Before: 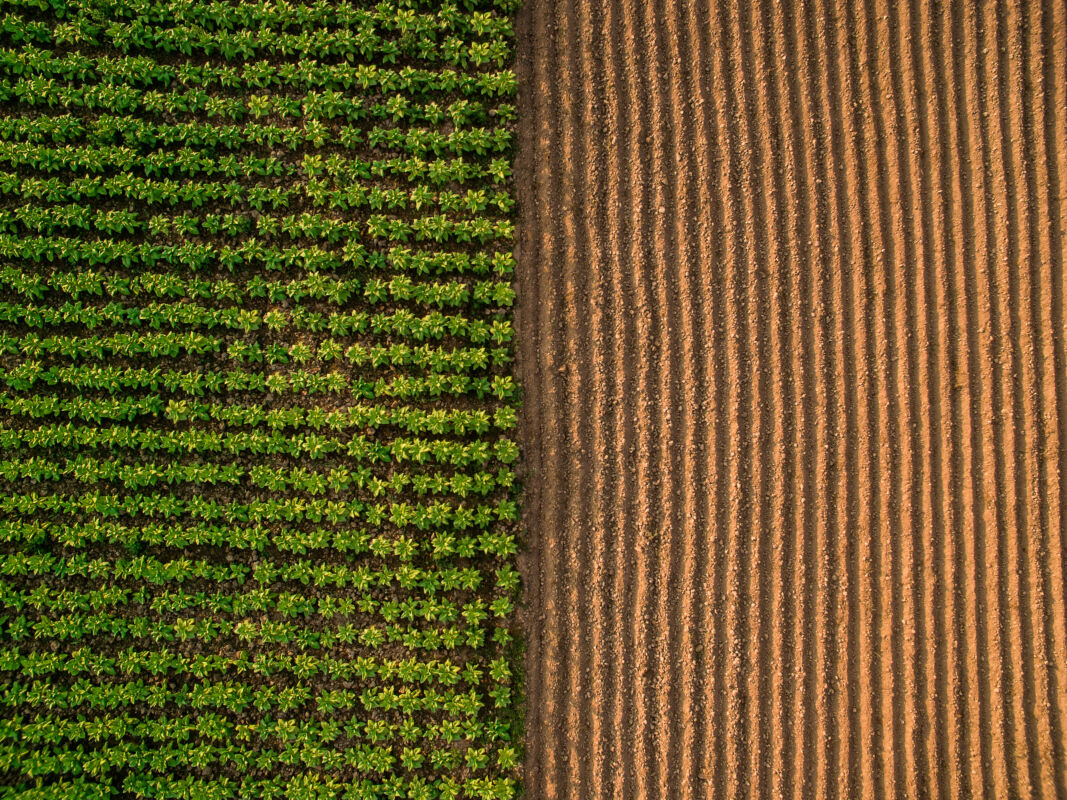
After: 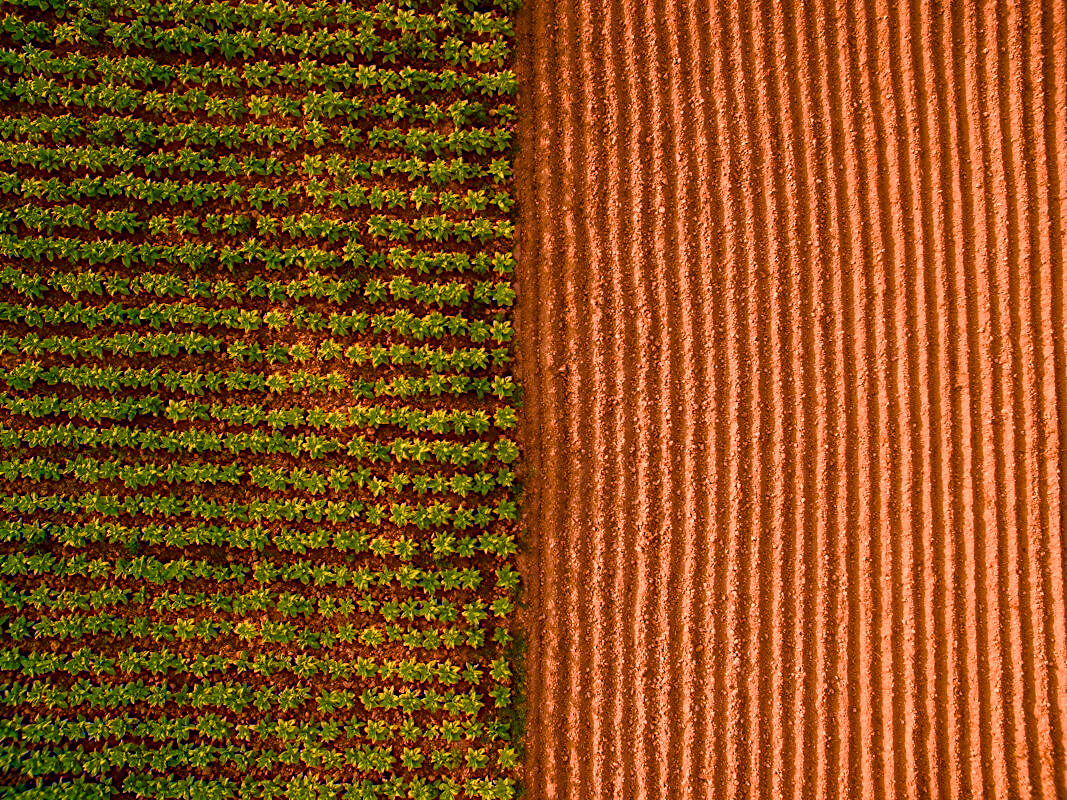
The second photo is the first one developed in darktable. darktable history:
diffuse or sharpen "sharpen demosaicing: AA filter": edge sensitivity 1, 1st order anisotropy 100%, 2nd order anisotropy 100%, 3rd order anisotropy 100%, 4th order anisotropy 100%, 1st order speed -25%, 2nd order speed -25%, 3rd order speed -25%, 4th order speed -25%
diffuse or sharpen "diffusion": radius span 77, 1st order speed 50%, 2nd order speed 50%, 3rd order speed 50%, 4th order speed 50% | blend: blend mode normal, opacity 25%; mask: uniform (no mask)
haze removal: strength -0.1, adaptive false
color balance rgb: perceptual saturation grading › global saturation 24.74%, perceptual saturation grading › highlights -51.22%, perceptual saturation grading › mid-tones 19.16%, perceptual saturation grading › shadows 60.98%, global vibrance 50%
color equalizer "cinematic": saturation › orange 1.17, saturation › yellow 1.11, saturation › cyan 1.17, saturation › blue 1.49, hue › orange -24.73, hue › yellow -10.99, hue › blue 13.74, brightness › red 1.17, brightness › orange 1.09, brightness › yellow 0.92, brightness › green 0.829, brightness › blue 0.801
color balance rgb "medium contrast": perceptual brilliance grading › highlights 20%, perceptual brilliance grading › mid-tones 10%, perceptual brilliance grading › shadows -20%
